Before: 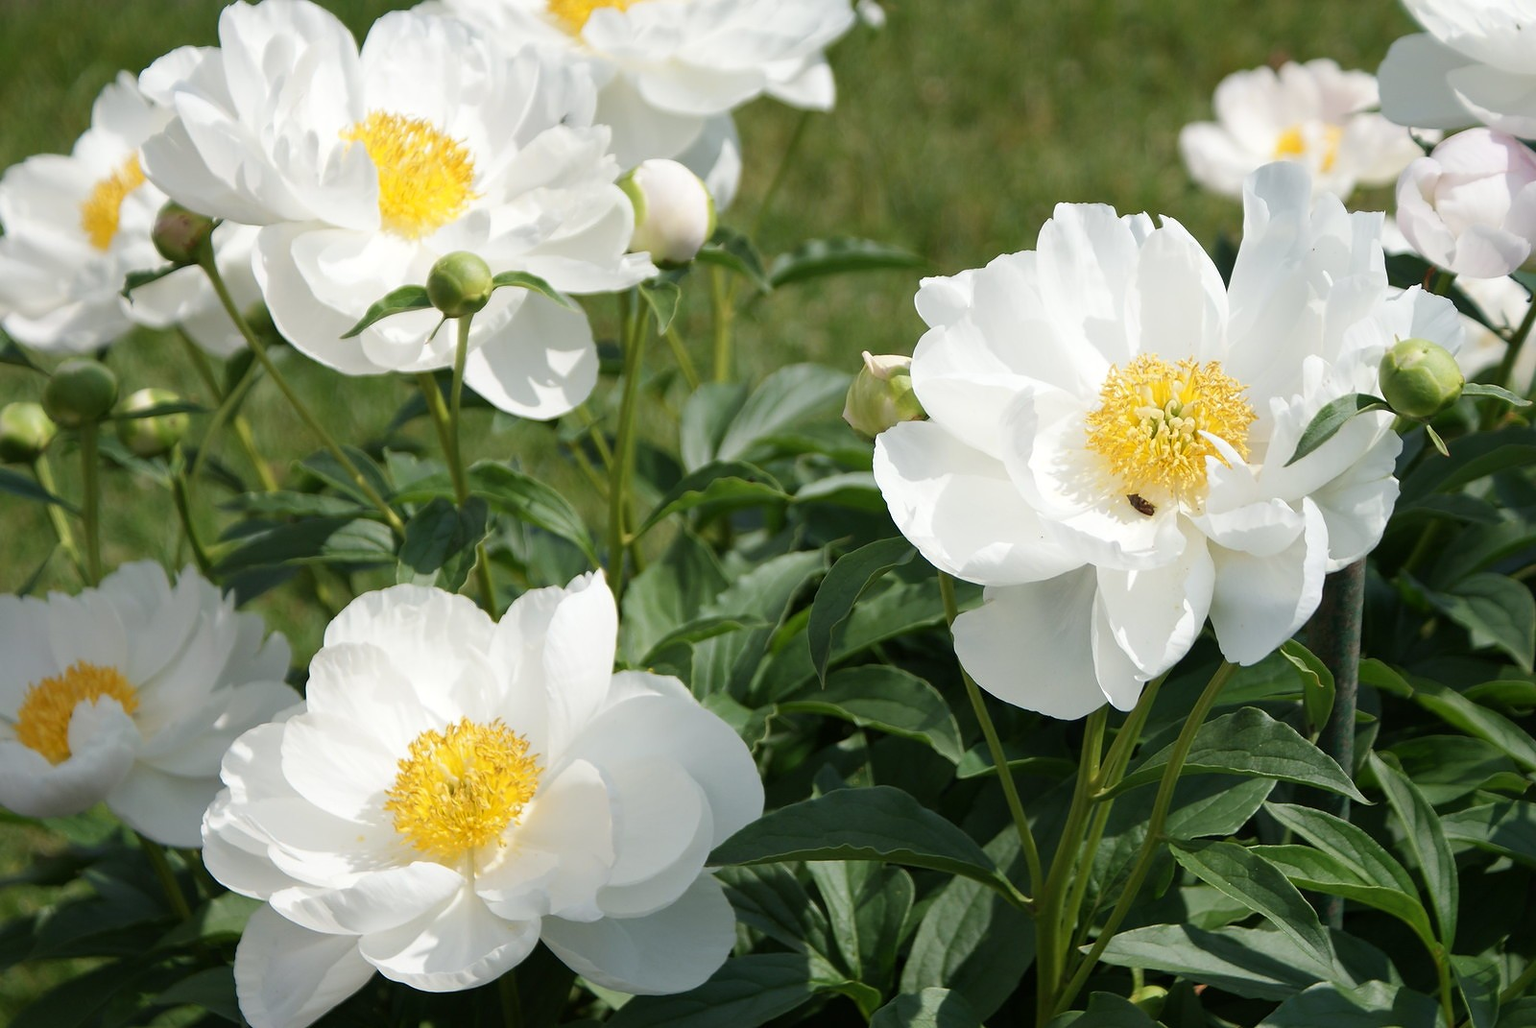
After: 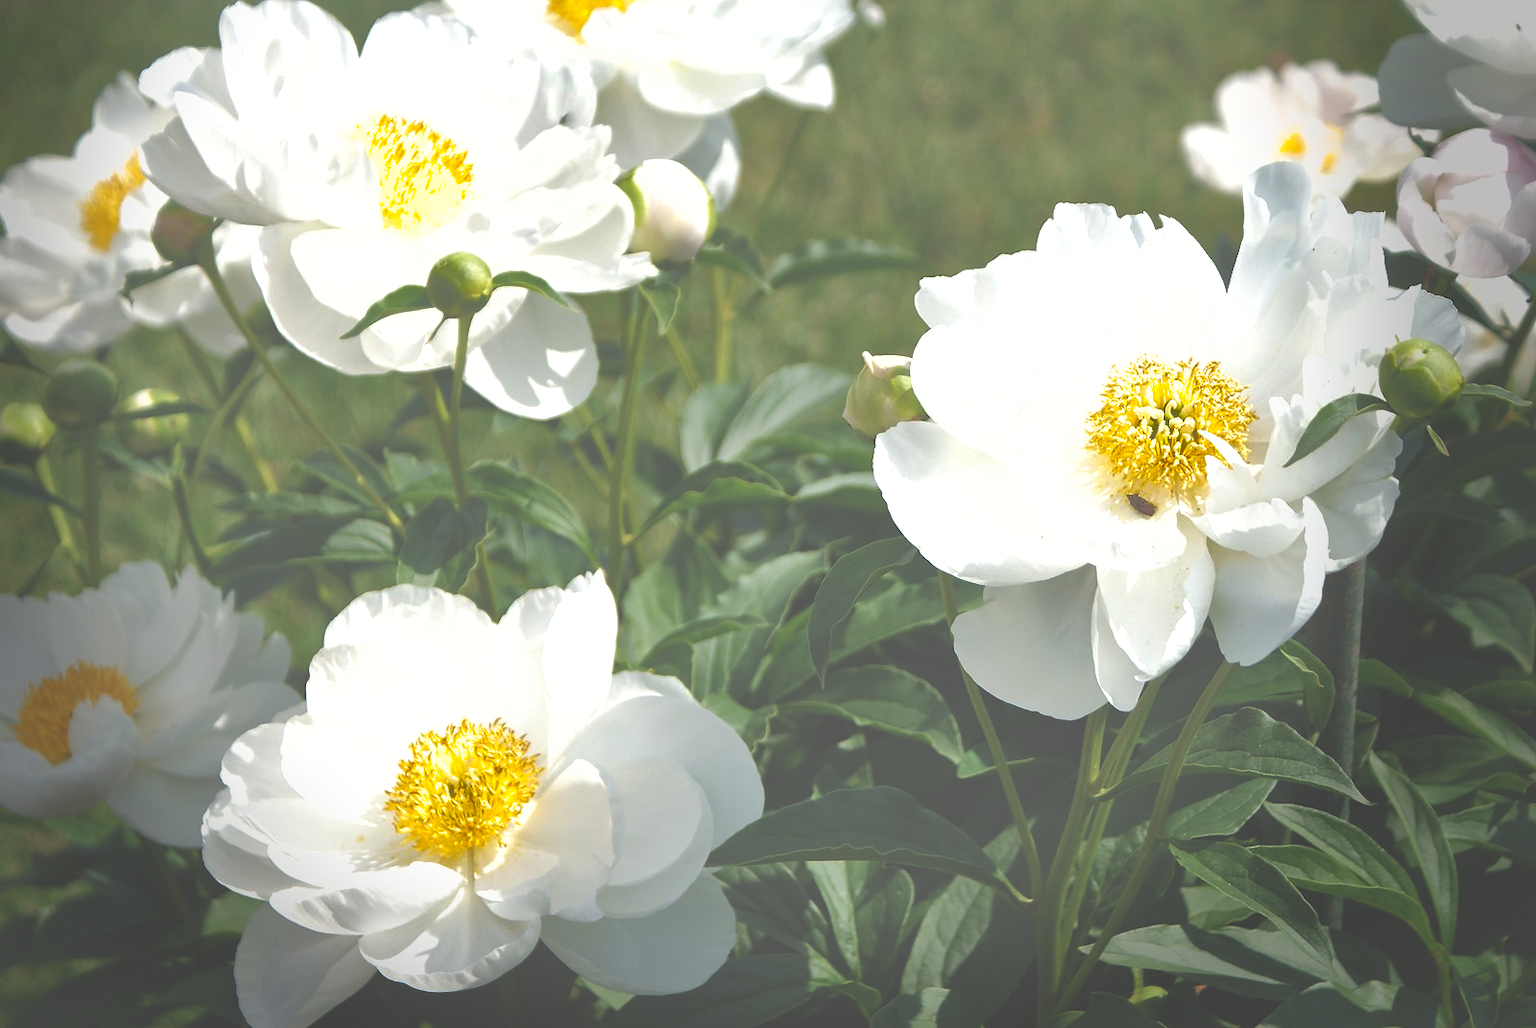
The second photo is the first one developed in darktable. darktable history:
exposure: black level correction -0.071, exposure 0.5 EV, compensate highlight preservation false
vignetting: fall-off start 68.33%, fall-off radius 30%, saturation 0.042, center (-0.066, -0.311), width/height ratio 0.992, shape 0.85, dithering 8-bit output
shadows and highlights: shadows 60, highlights -60
